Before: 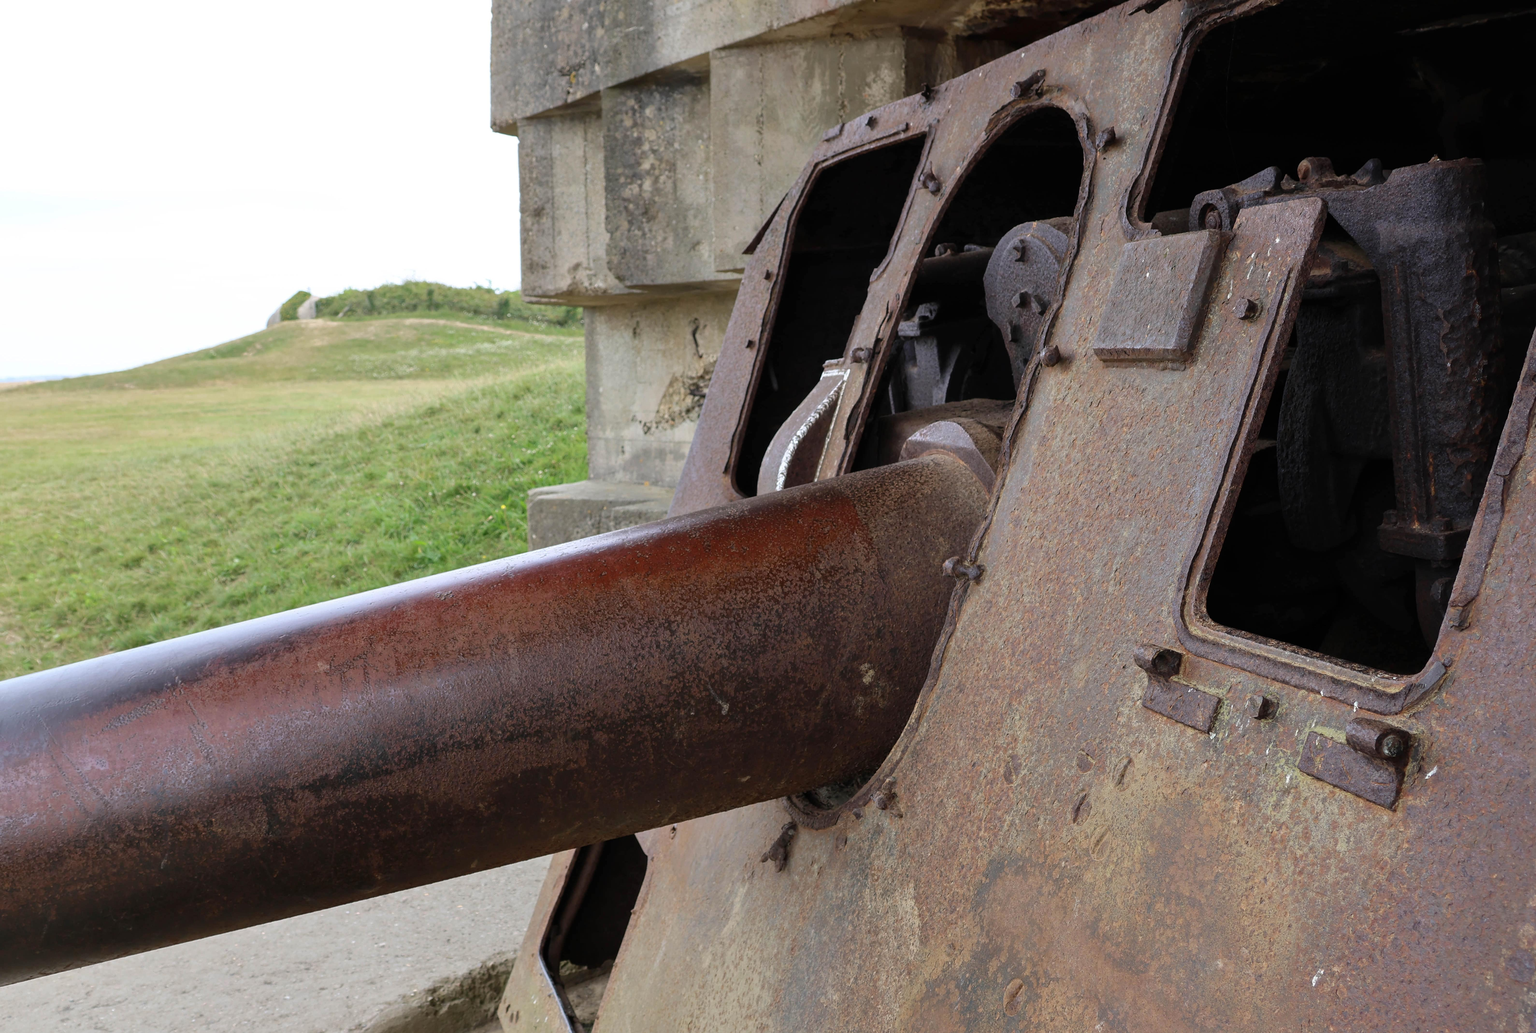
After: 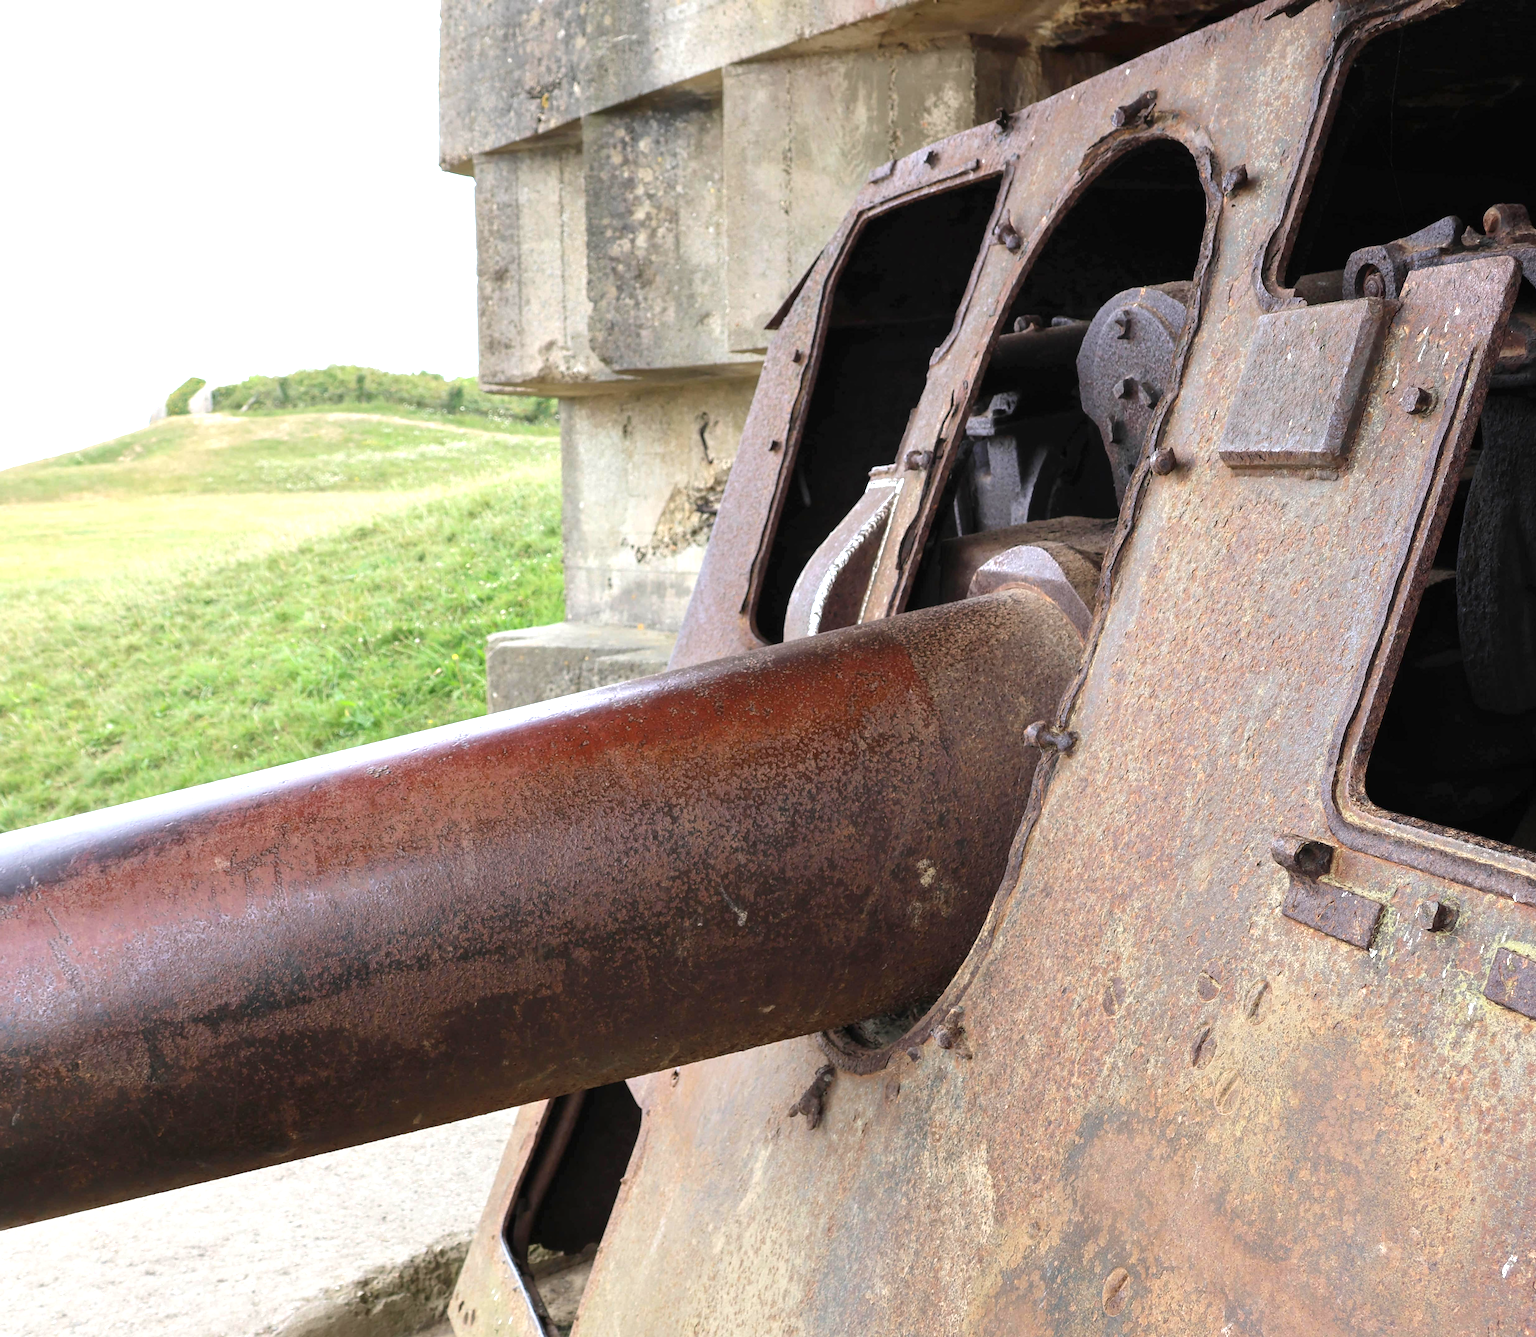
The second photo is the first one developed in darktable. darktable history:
exposure: black level correction 0, exposure 1 EV, compensate exposure bias true, compensate highlight preservation false
crop: left 9.901%, right 12.845%
